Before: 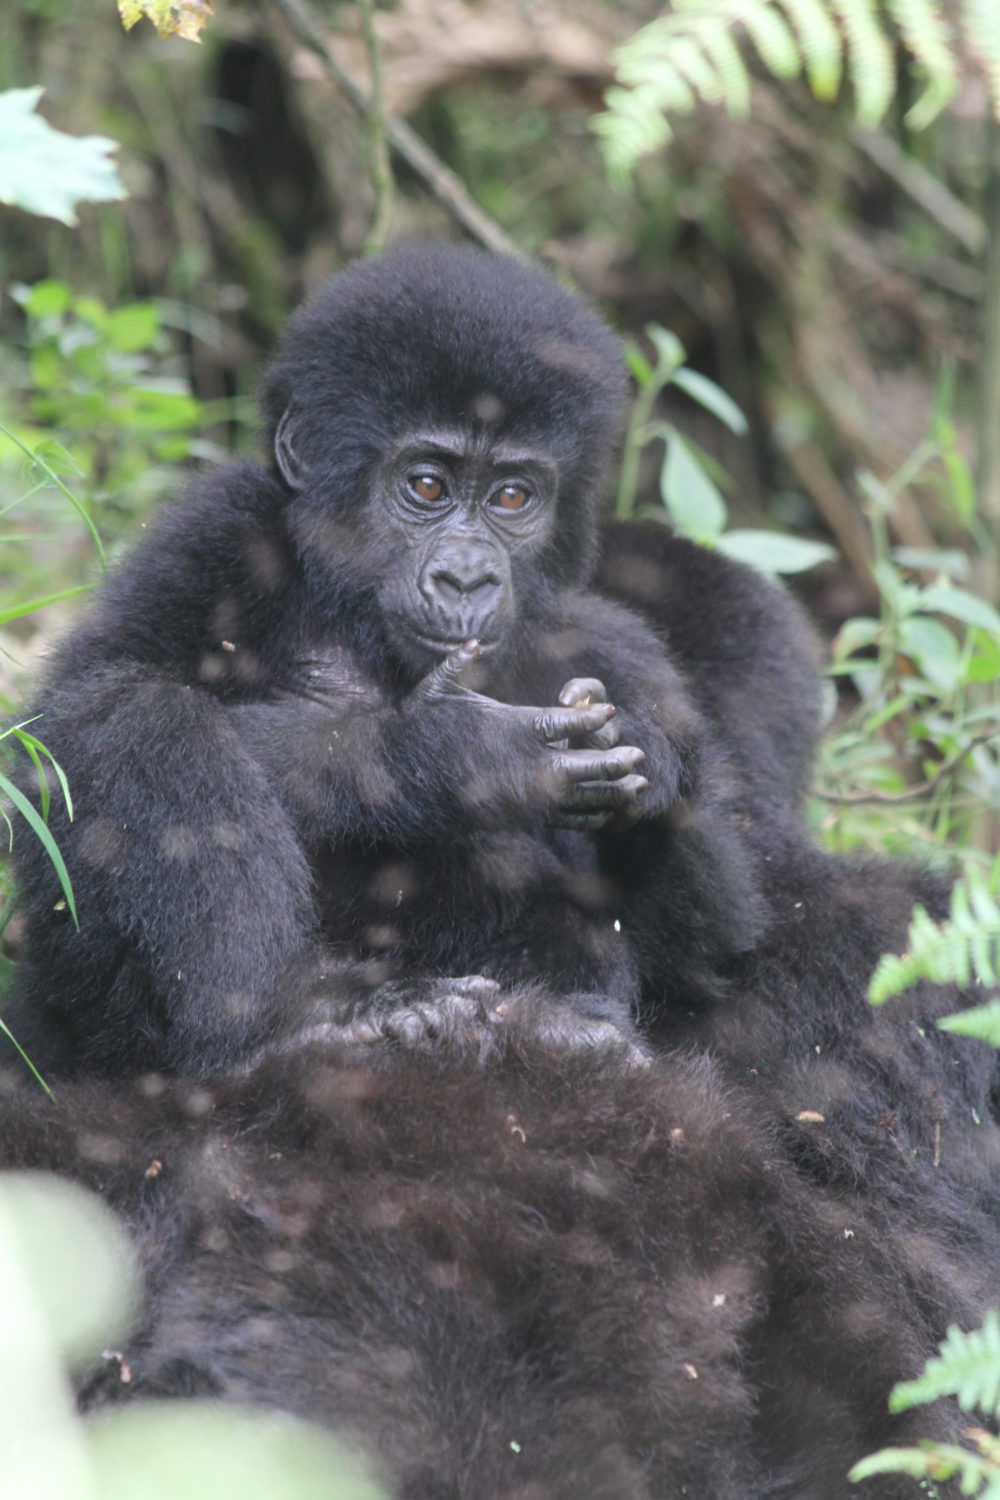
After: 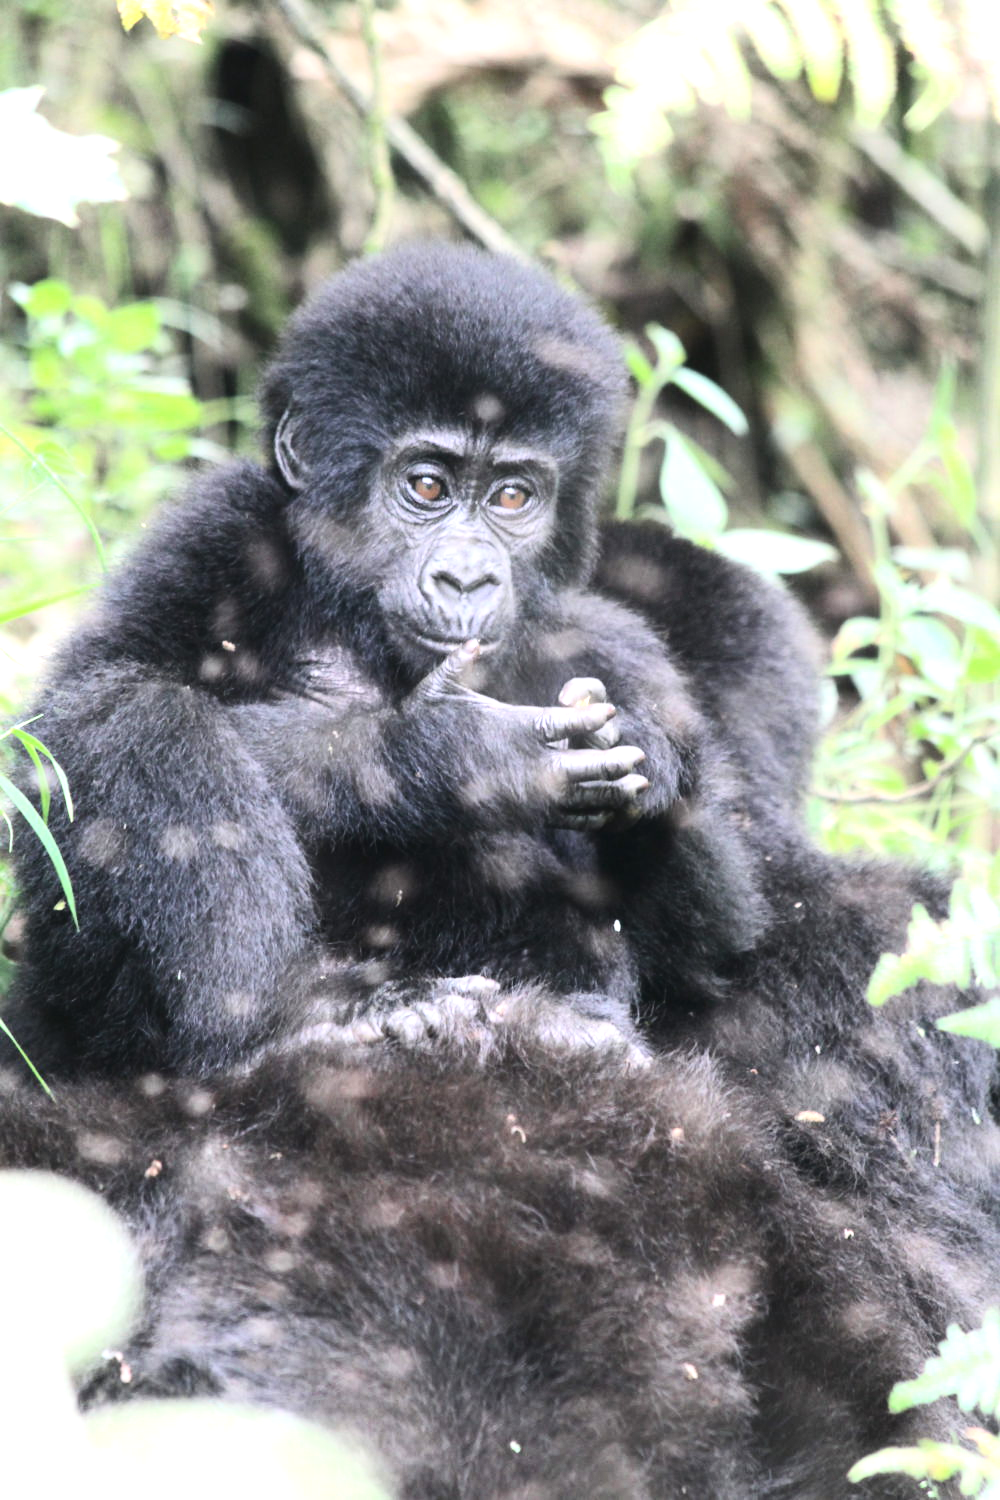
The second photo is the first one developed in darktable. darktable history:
tone equalizer: -8 EV -0.756 EV, -7 EV -0.725 EV, -6 EV -0.561 EV, -5 EV -0.408 EV, -3 EV 0.396 EV, -2 EV 0.6 EV, -1 EV 0.681 EV, +0 EV 0.729 EV, mask exposure compensation -0.509 EV
contrast brightness saturation: contrast 0.279
exposure: black level correction 0, exposure 0.396 EV, compensate highlight preservation false
